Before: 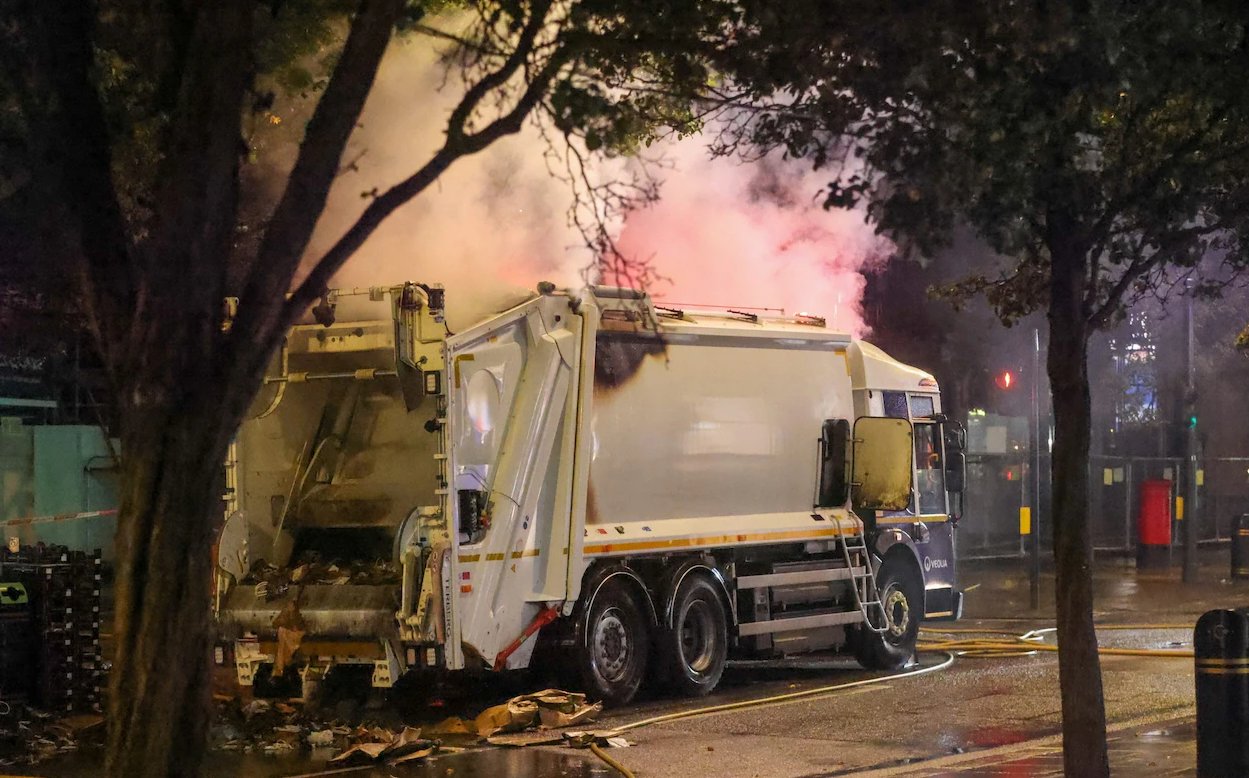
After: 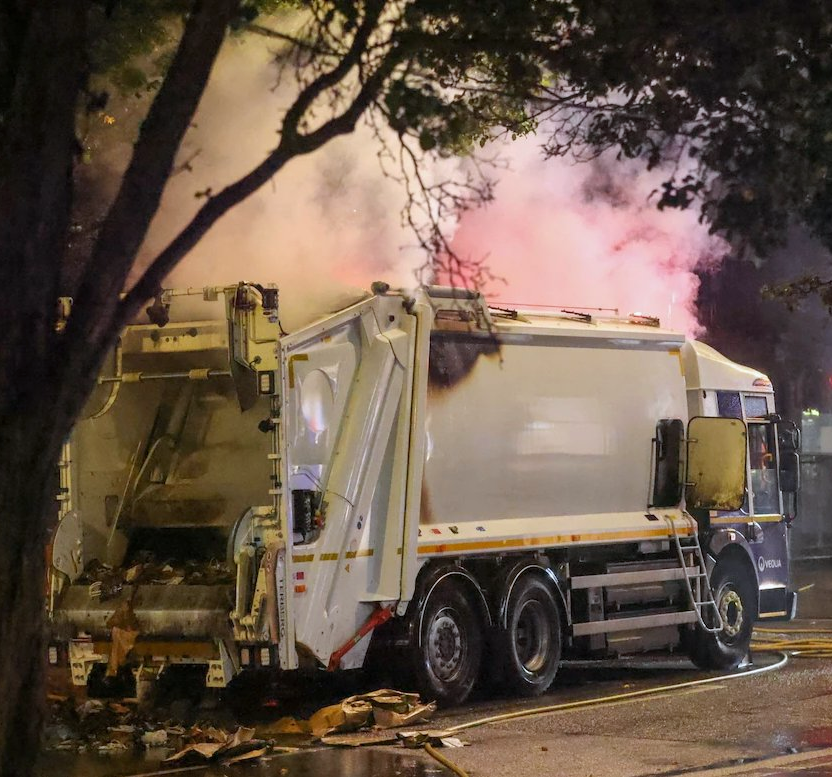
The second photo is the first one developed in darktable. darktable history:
white balance: red 0.967, blue 1.049
rgb levels: preserve colors max RGB
crop and rotate: left 13.409%, right 19.924%
